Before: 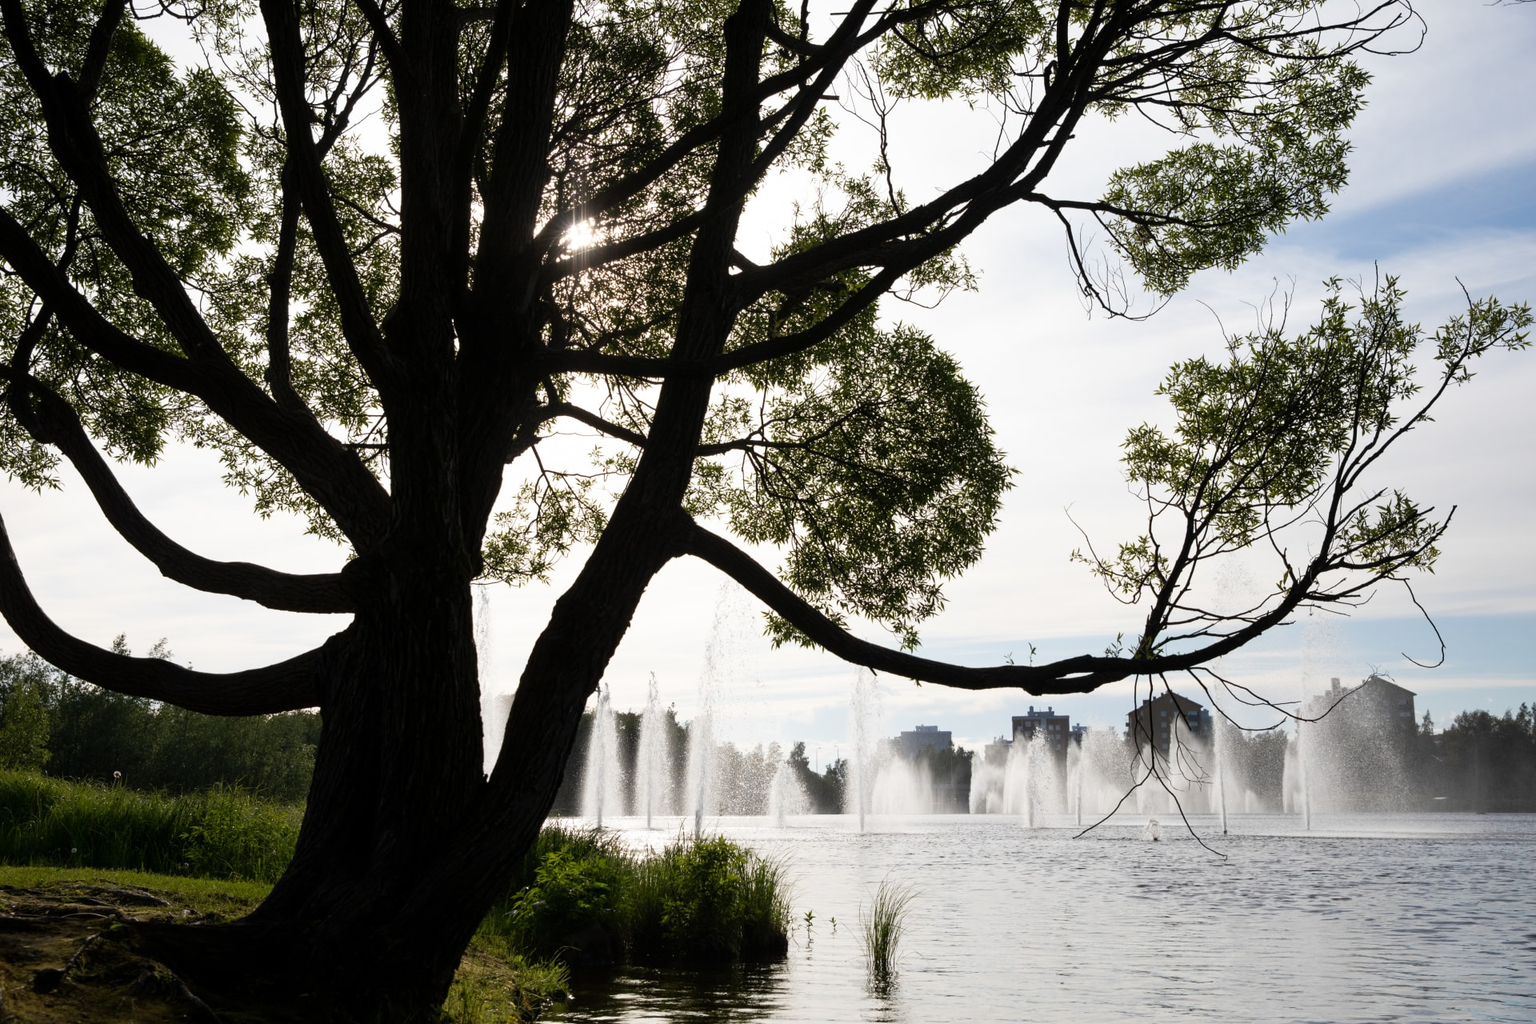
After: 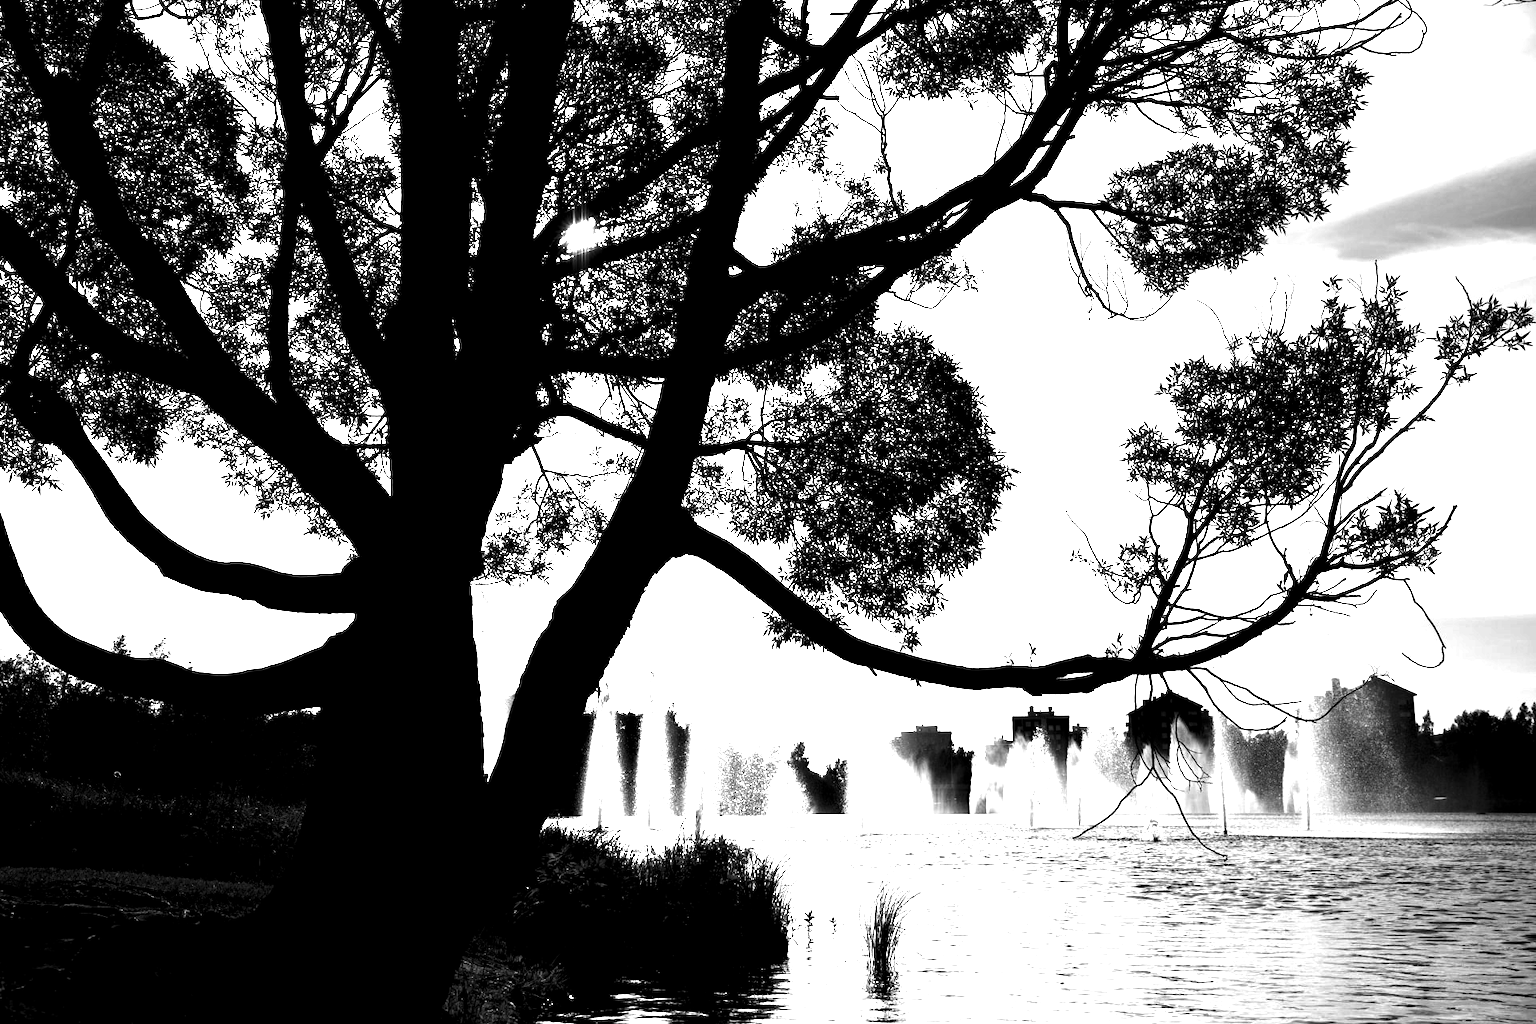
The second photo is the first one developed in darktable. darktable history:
exposure: black level correction 0.001, exposure 1 EV, compensate highlight preservation false
color correction: saturation 0.2
contrast brightness saturation: contrast -0.03, brightness -0.59, saturation -1
levels: levels [0.116, 0.574, 1]
